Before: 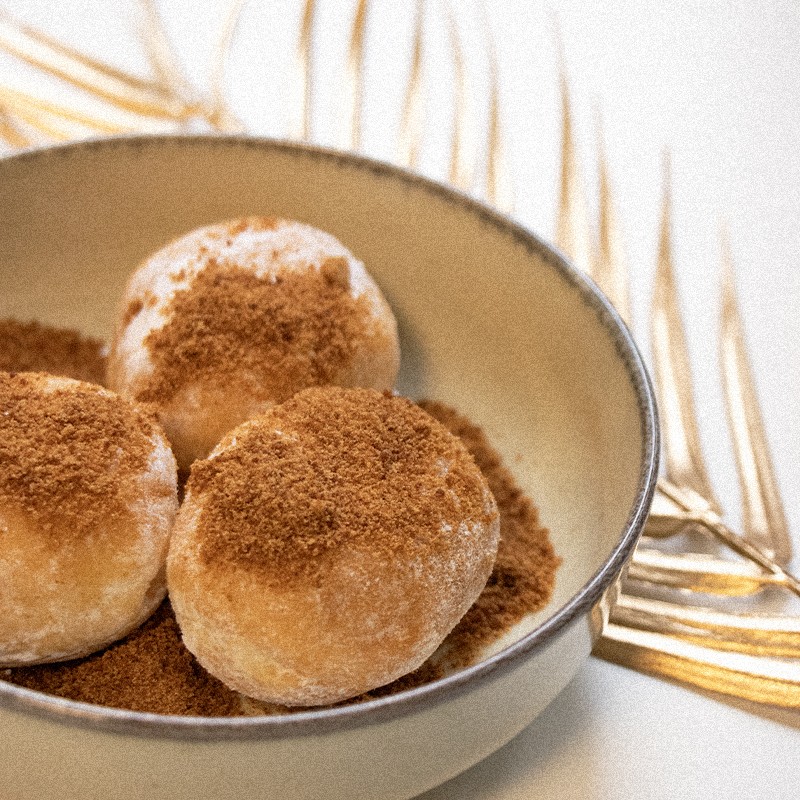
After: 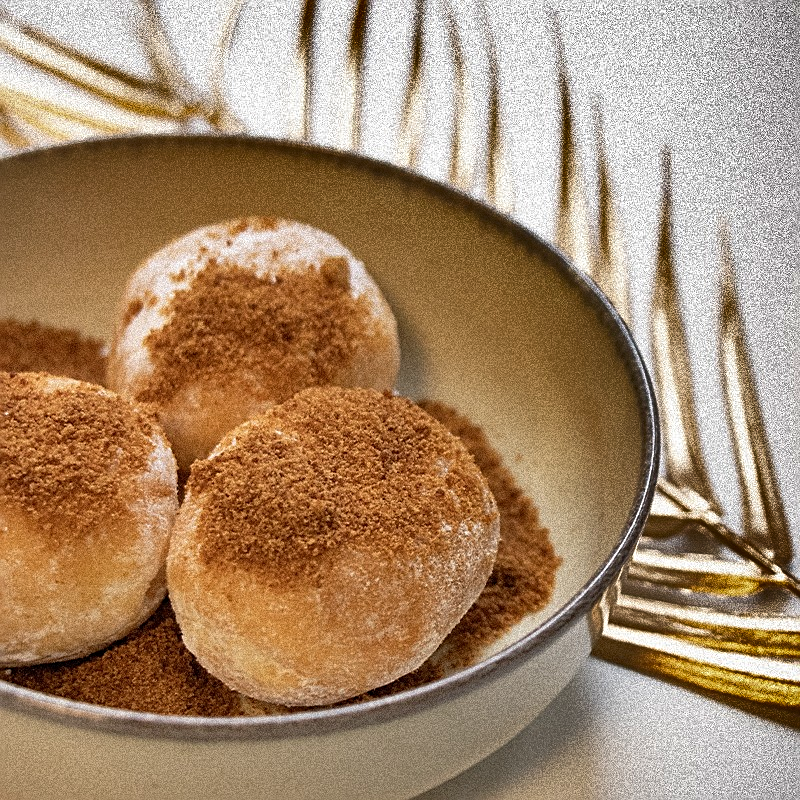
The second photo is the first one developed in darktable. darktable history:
sharpen: on, module defaults
shadows and highlights: shadows 20.91, highlights -82.73, soften with gaussian
